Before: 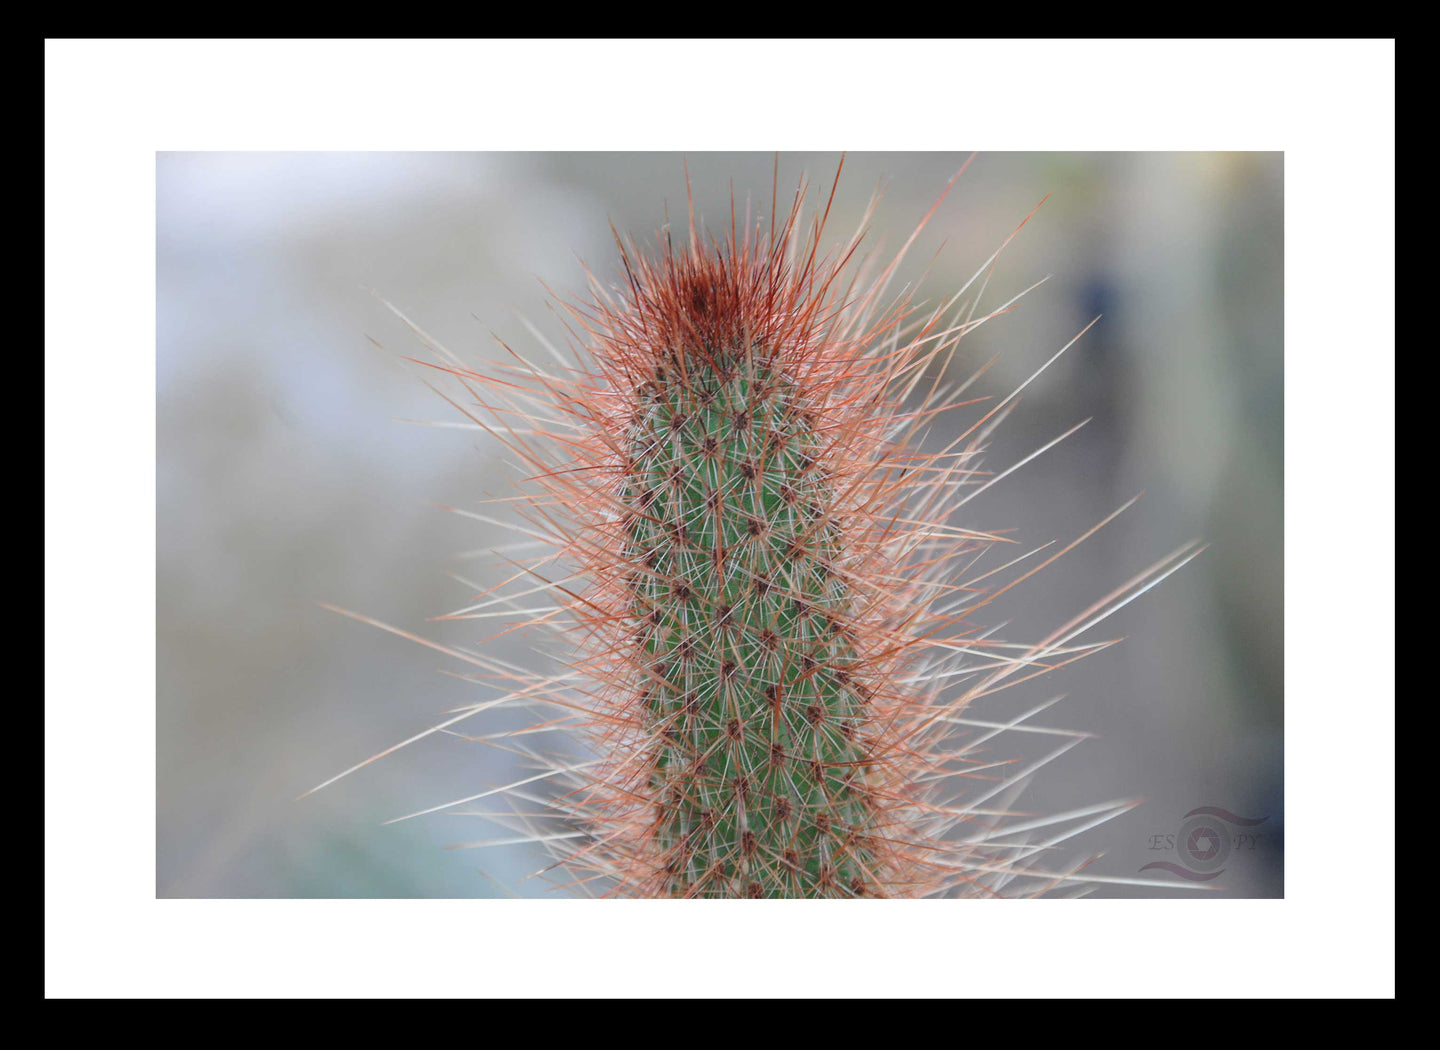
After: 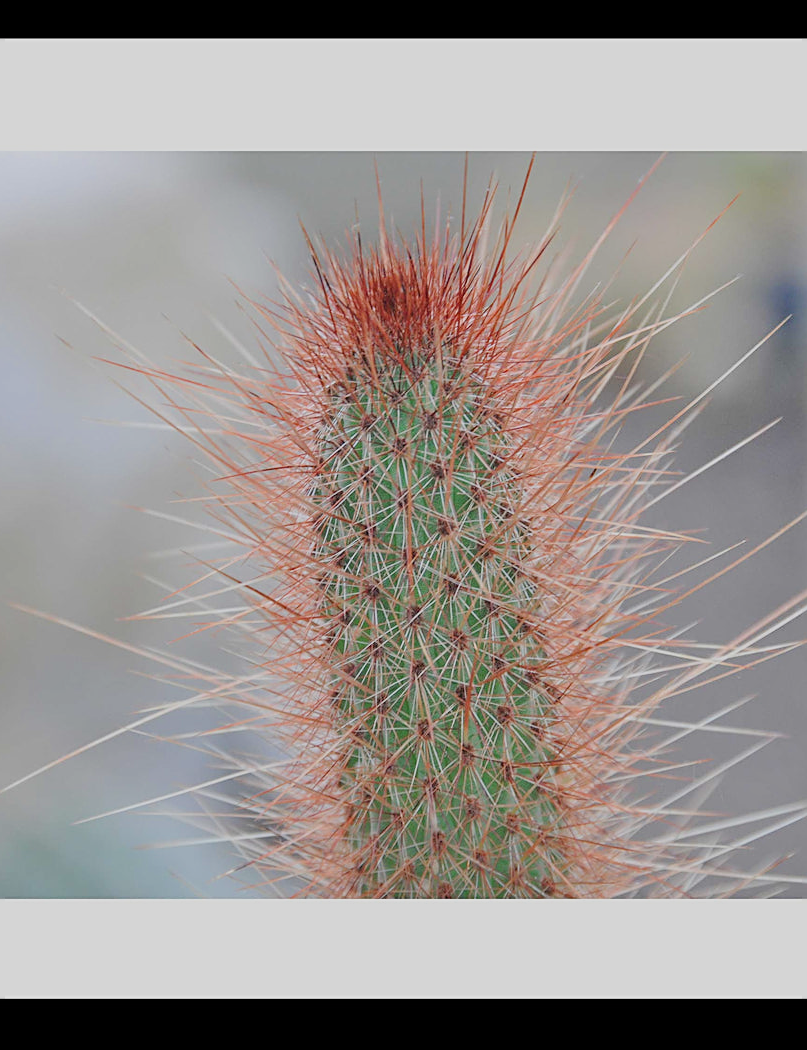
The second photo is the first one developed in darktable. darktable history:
crop: left 21.576%, right 22.335%
filmic rgb: black relative exposure -7.65 EV, white relative exposure 4.56 EV, hardness 3.61
sharpen: on, module defaults
tone equalizer: -7 EV 0.164 EV, -6 EV 0.601 EV, -5 EV 1.16 EV, -4 EV 1.29 EV, -3 EV 1.14 EV, -2 EV 0.6 EV, -1 EV 0.149 EV
